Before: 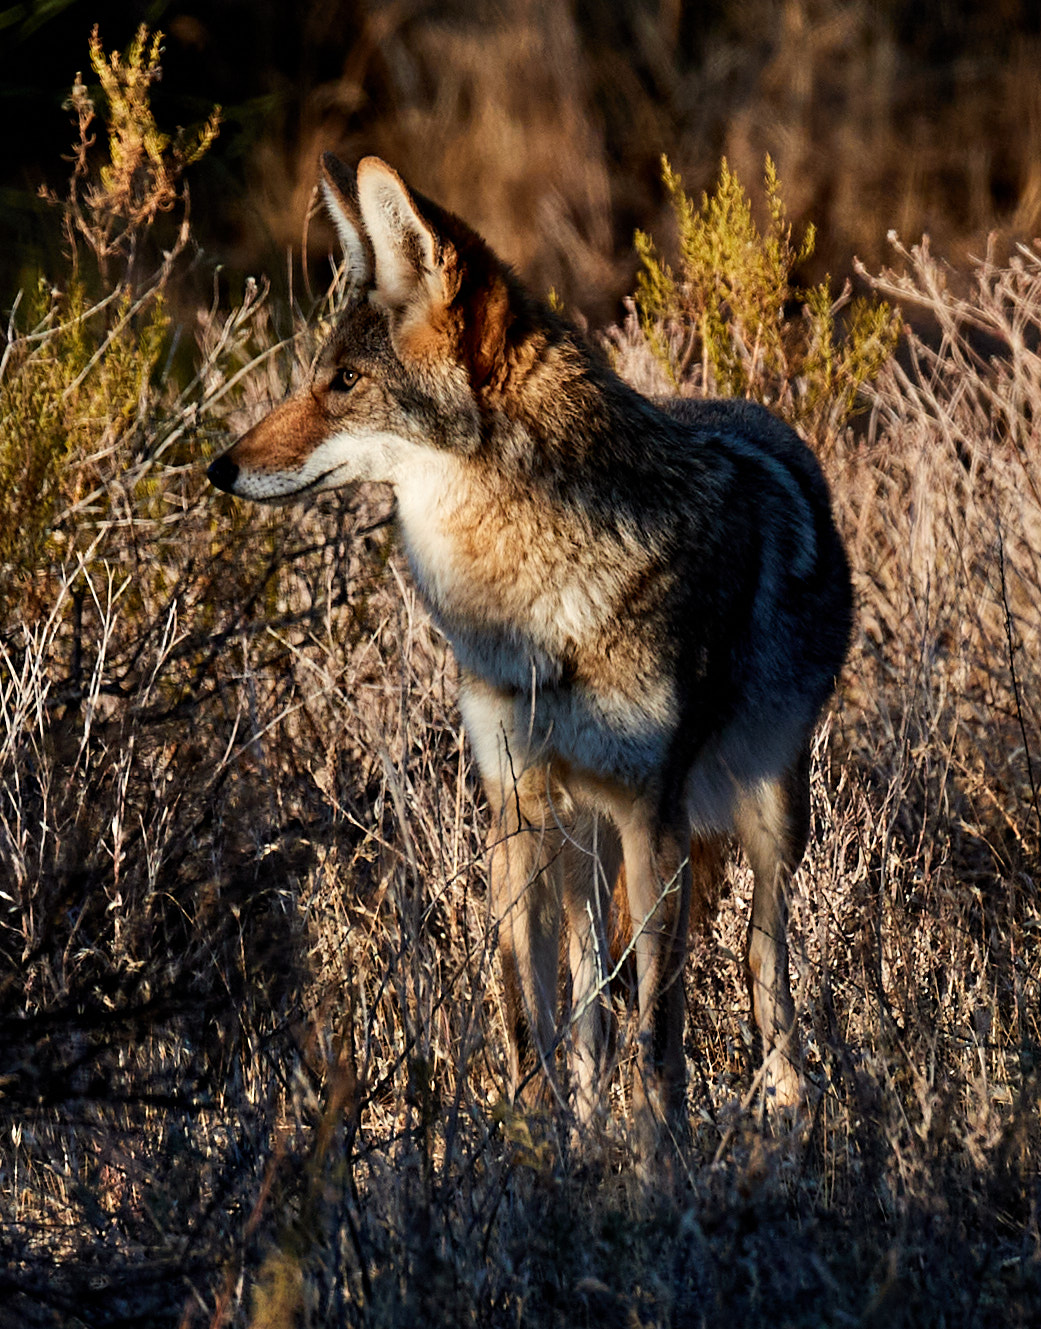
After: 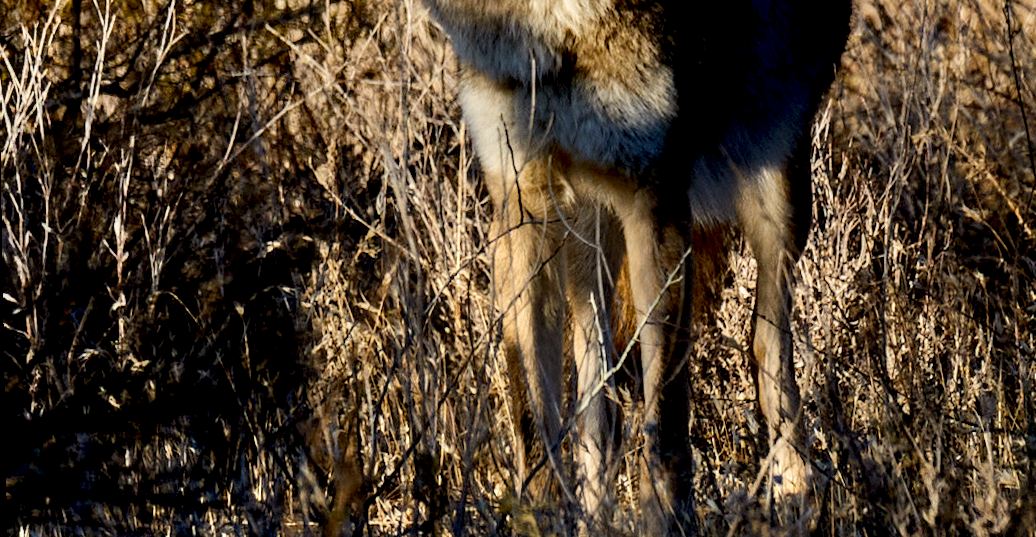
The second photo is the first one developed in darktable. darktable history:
crop: top 45.551%, bottom 12.262%
rotate and perspective: rotation -1°, crop left 0.011, crop right 0.989, crop top 0.025, crop bottom 0.975
local contrast: detail 160%
color contrast: green-magenta contrast 0.85, blue-yellow contrast 1.25, unbound 0
contrast equalizer: octaves 7, y [[0.6 ×6], [0.55 ×6], [0 ×6], [0 ×6], [0 ×6]], mix -1
exposure: black level correction 0.009, exposure 0.014 EV, compensate highlight preservation false
contrast brightness saturation: contrast 0.08, saturation 0.02
